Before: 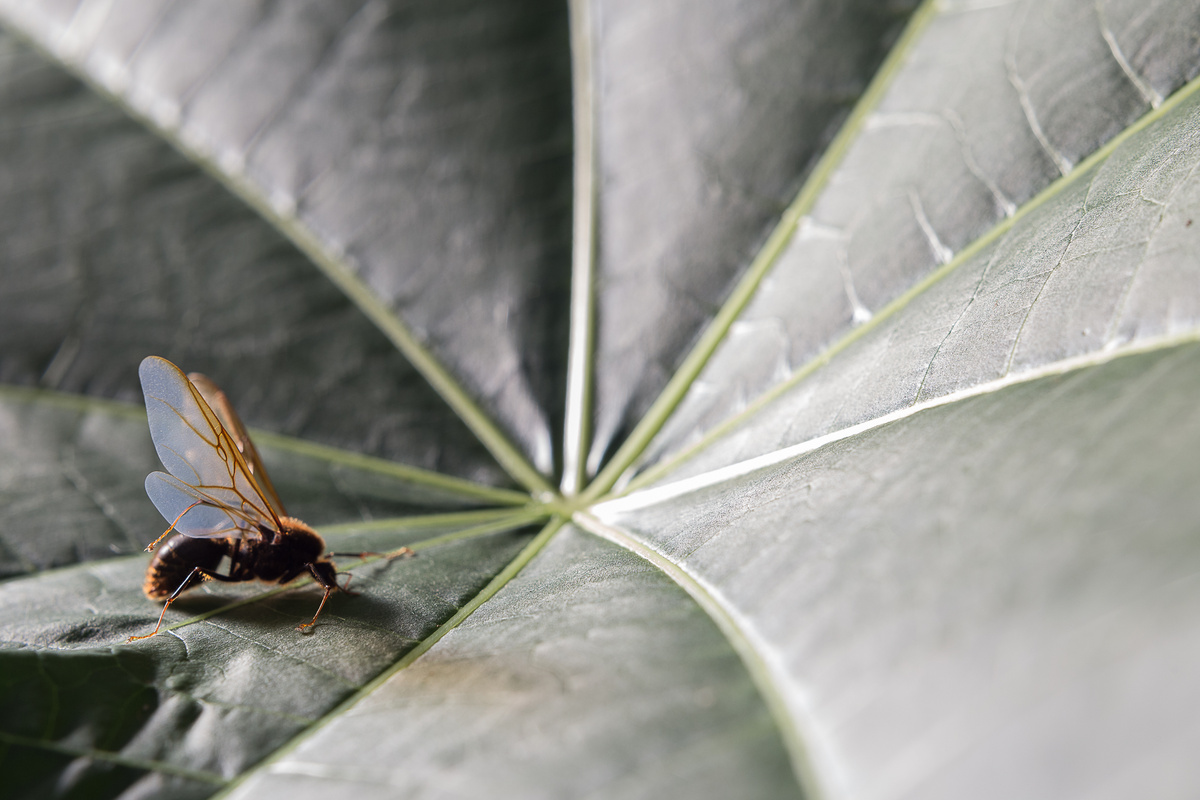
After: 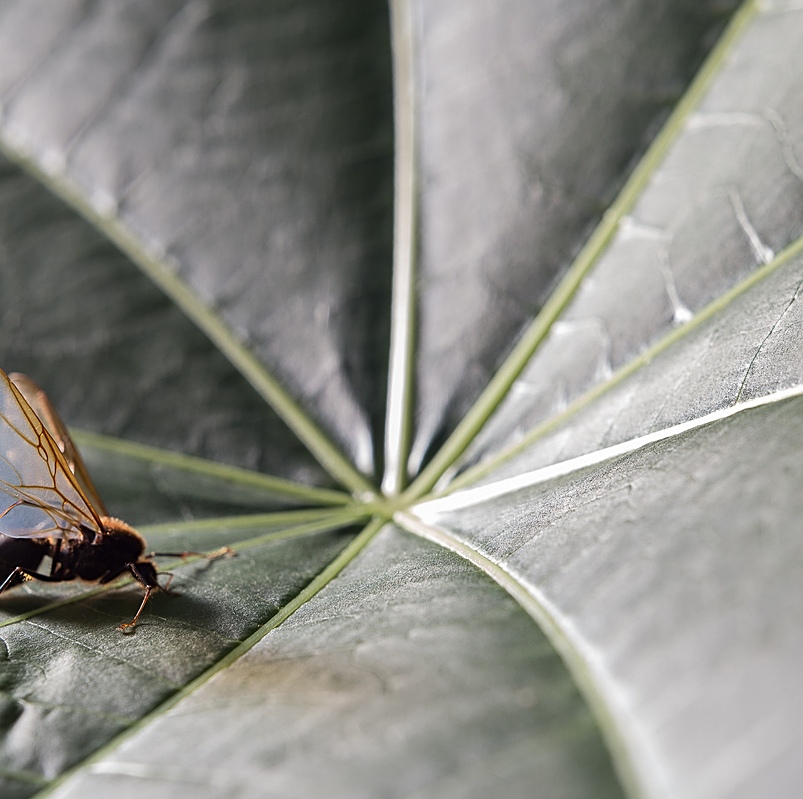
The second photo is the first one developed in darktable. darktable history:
crop and rotate: left 14.919%, right 18.088%
shadows and highlights: soften with gaussian
sharpen: on, module defaults
